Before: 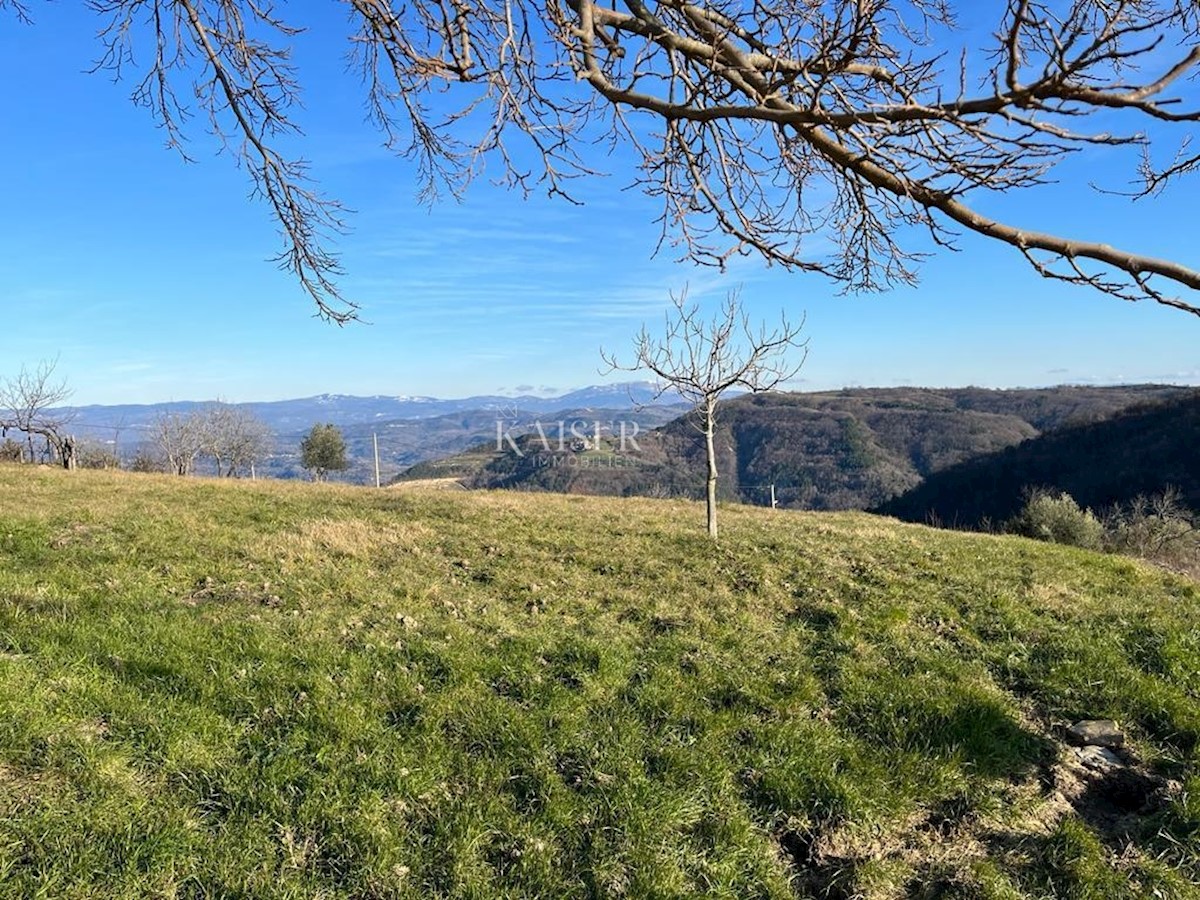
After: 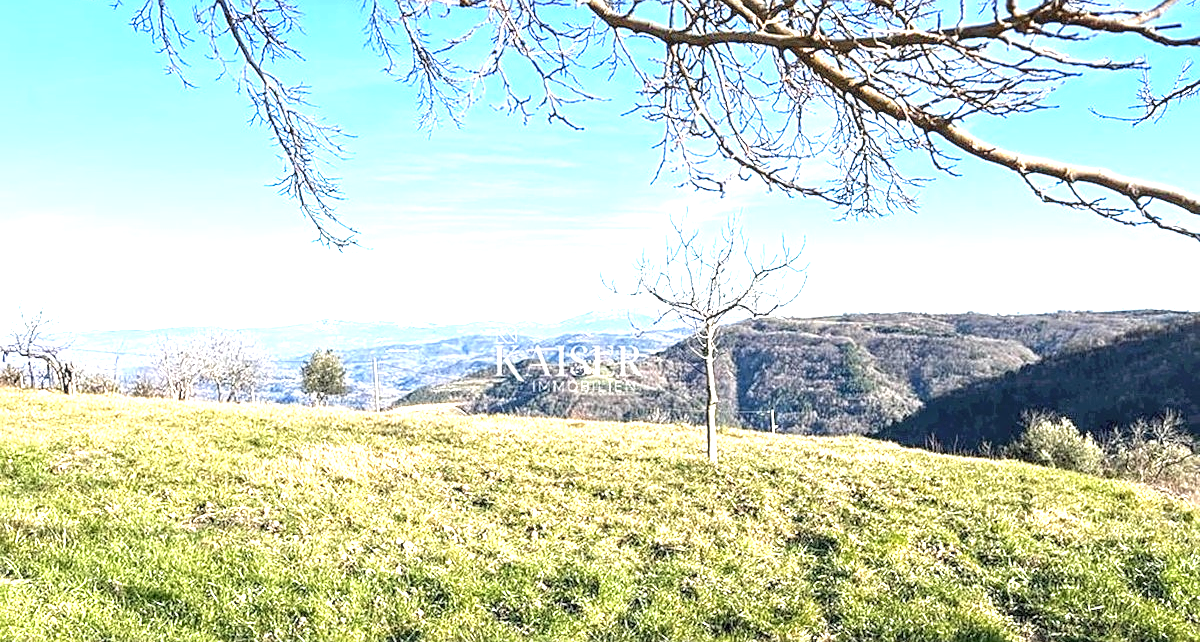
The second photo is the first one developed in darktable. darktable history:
sharpen: amount 0.491
crop and rotate: top 8.361%, bottom 20.224%
exposure: black level correction 0, exposure 1.684 EV, compensate highlight preservation false
tone equalizer: on, module defaults
color balance rgb: perceptual saturation grading › global saturation -0.052%, global vibrance -23.392%
local contrast: detail 130%
